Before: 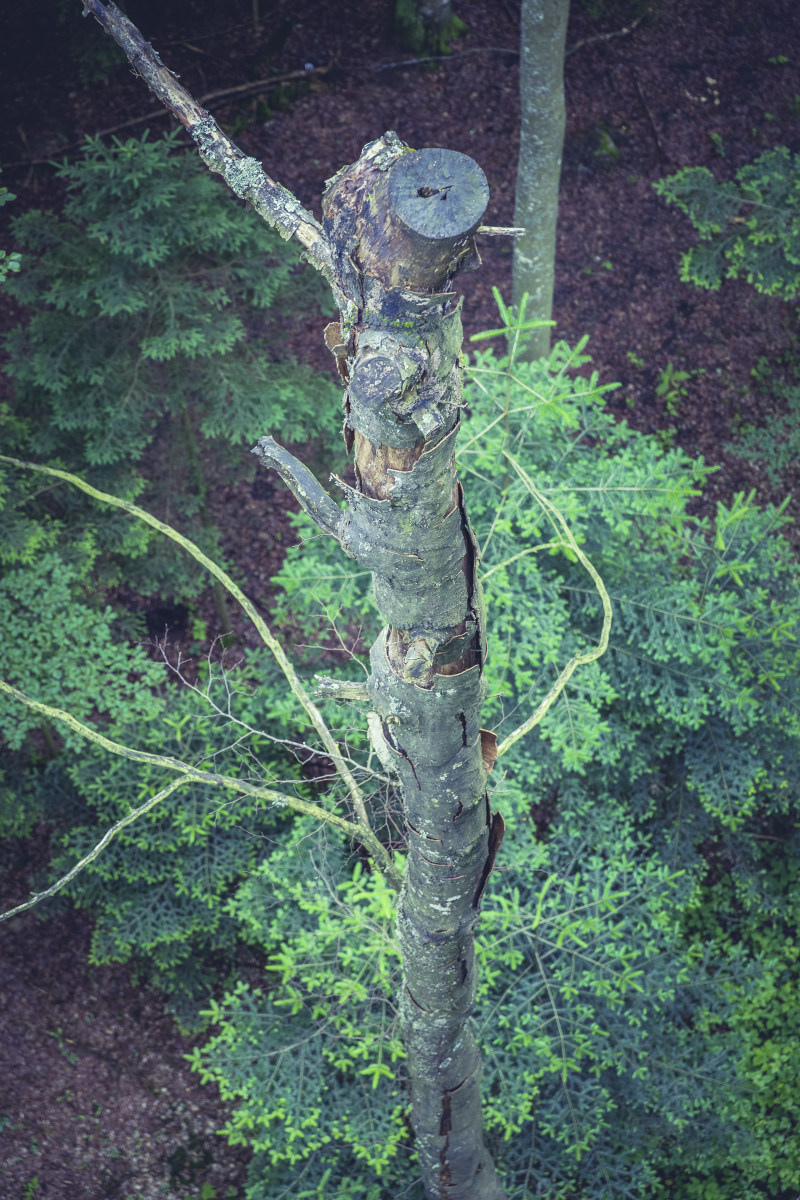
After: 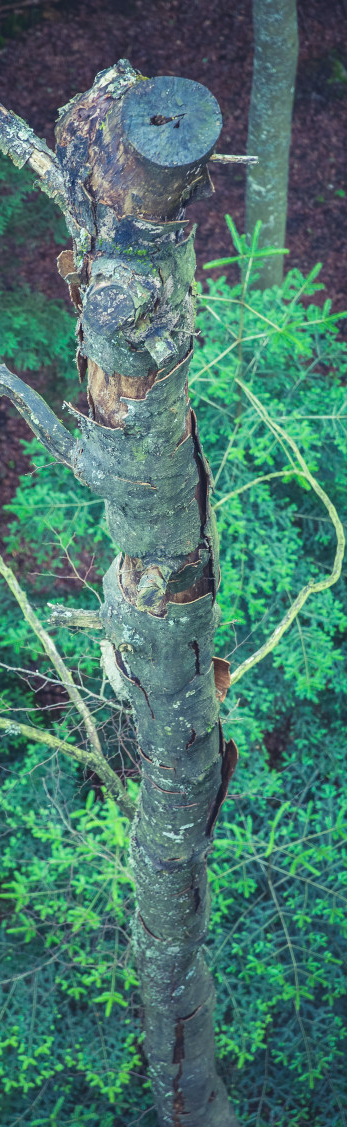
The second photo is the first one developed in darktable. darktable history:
crop: left 33.452%, top 6.025%, right 23.155%
exposure: compensate highlight preservation false
color balance: input saturation 99%
base curve: curves: ch0 [(0, 0) (0.297, 0.298) (1, 1)], preserve colors none
